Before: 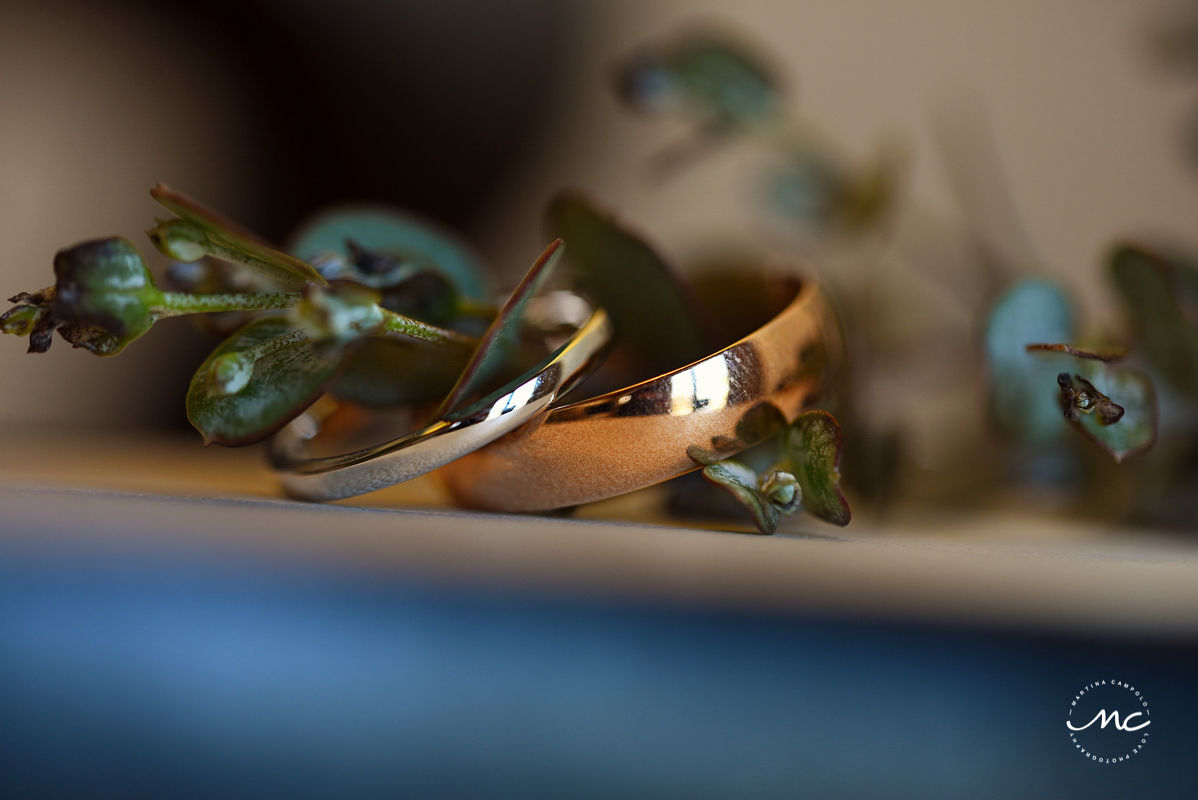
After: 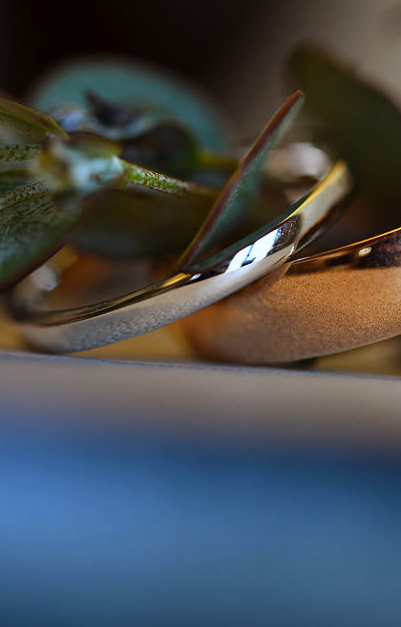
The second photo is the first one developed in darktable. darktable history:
white balance: red 0.954, blue 1.079
crop and rotate: left 21.77%, top 18.528%, right 44.676%, bottom 2.997%
